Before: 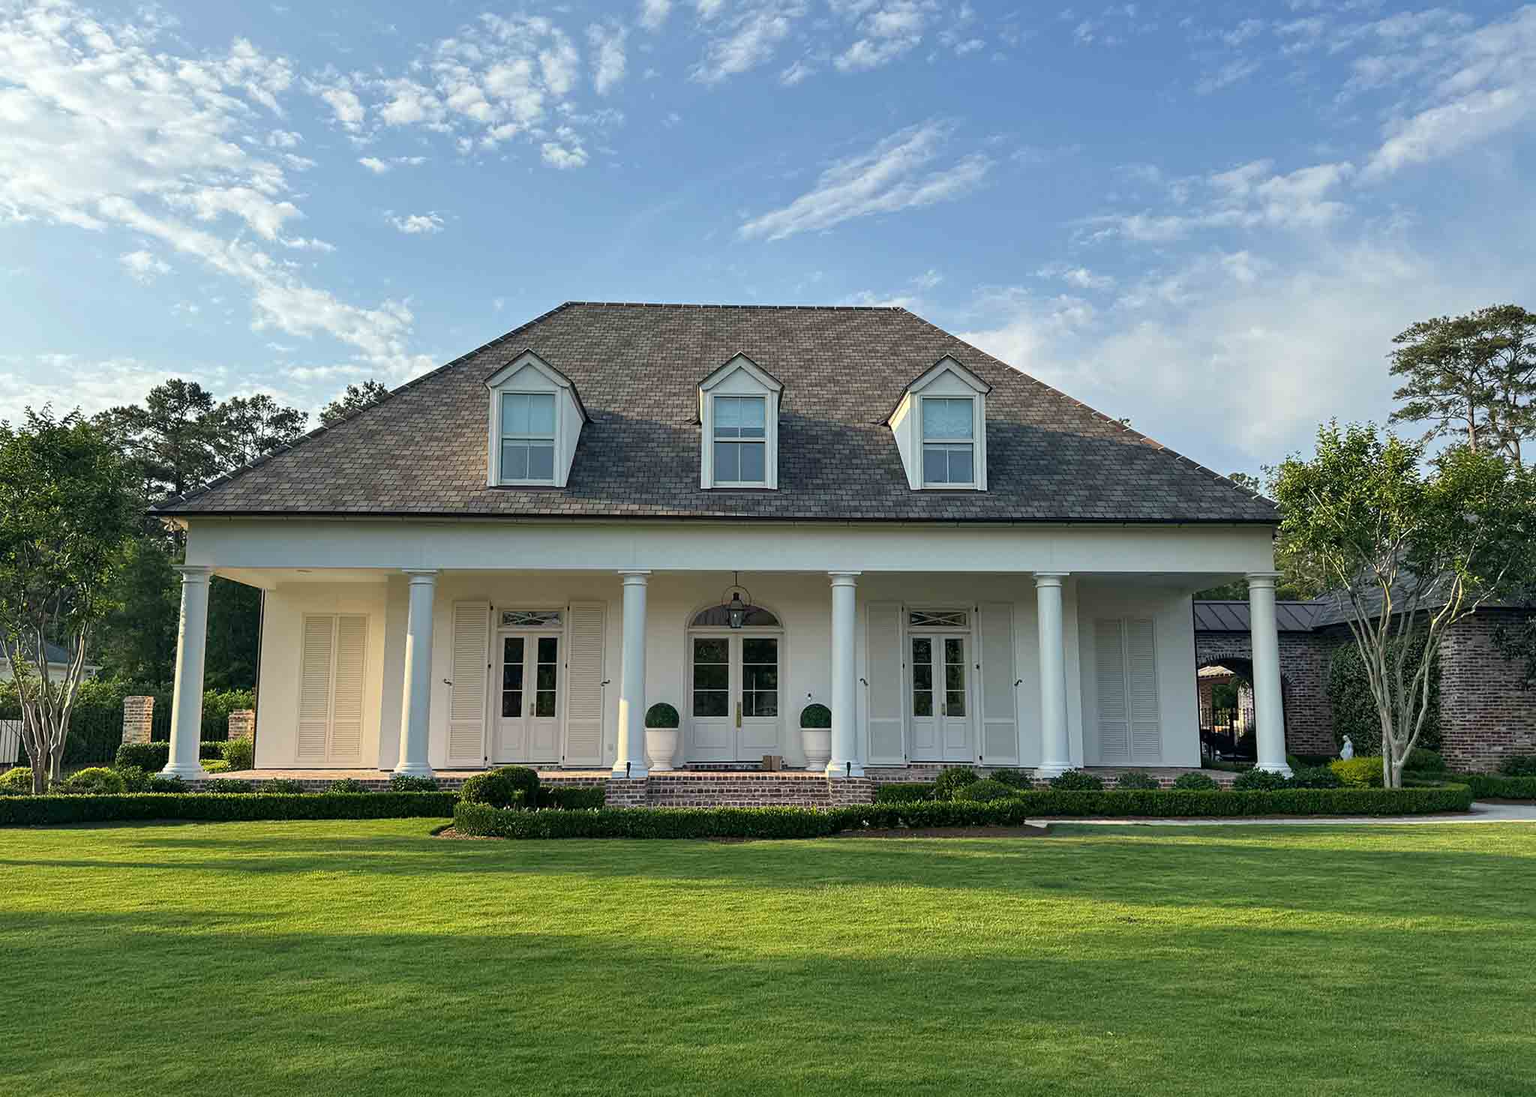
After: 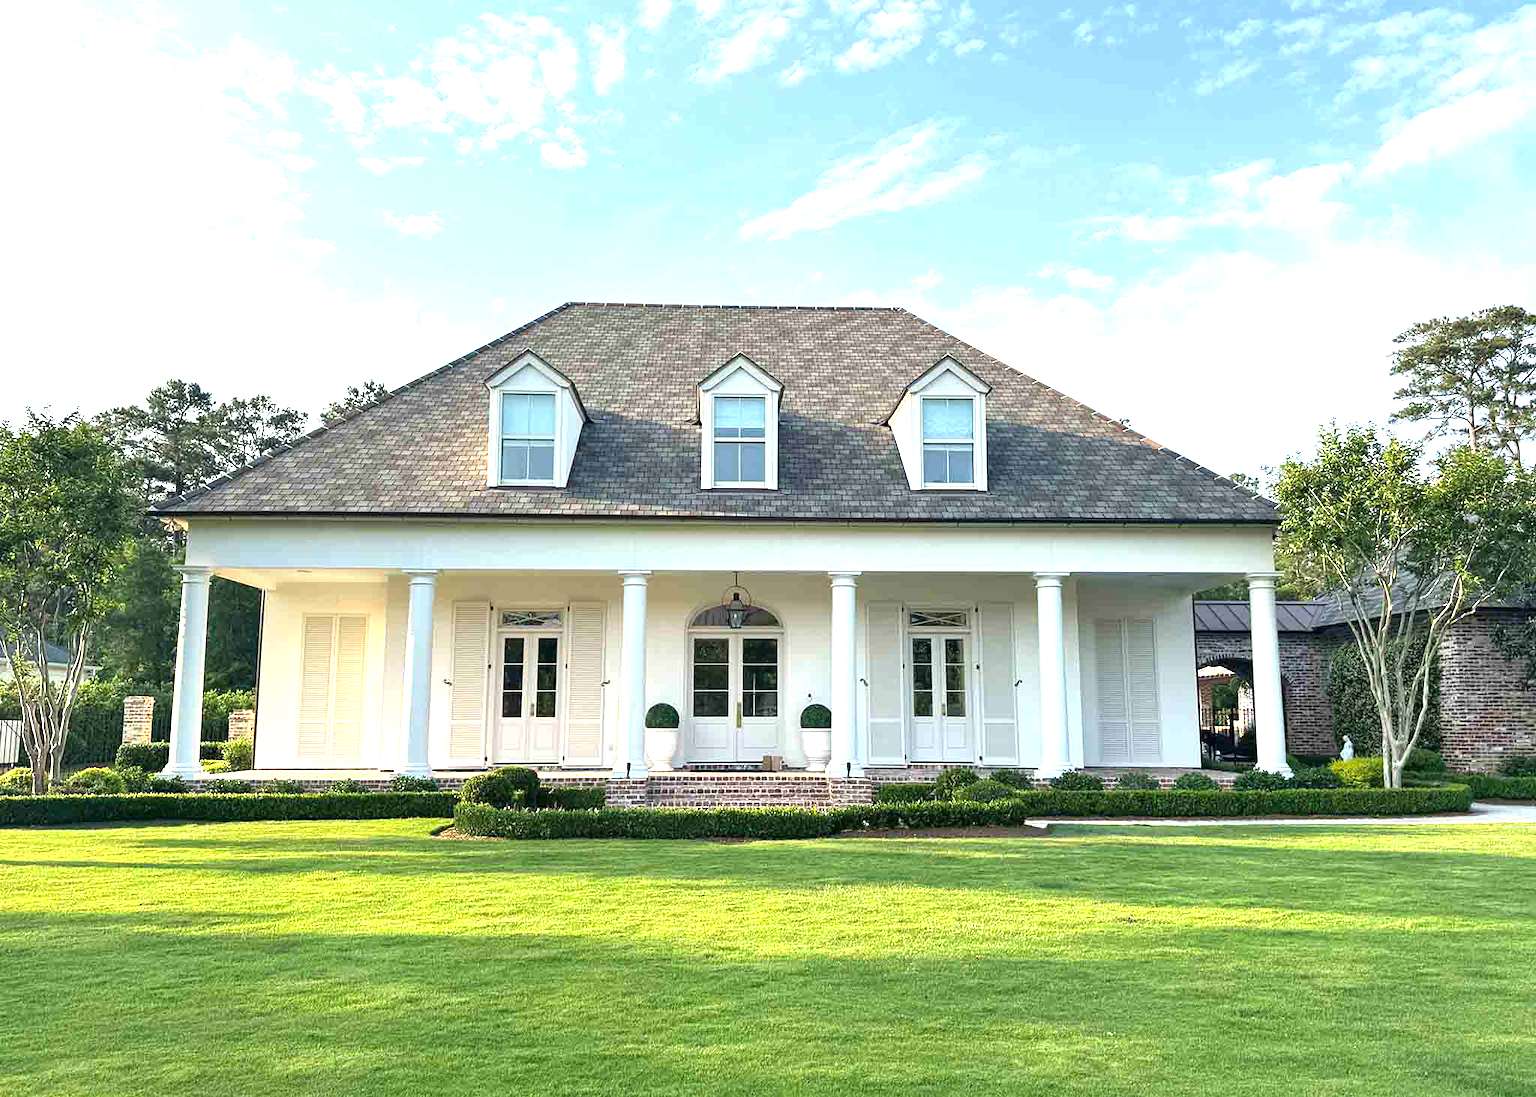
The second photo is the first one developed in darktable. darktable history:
exposure: black level correction 0, exposure 1.445 EV, compensate highlight preservation false
